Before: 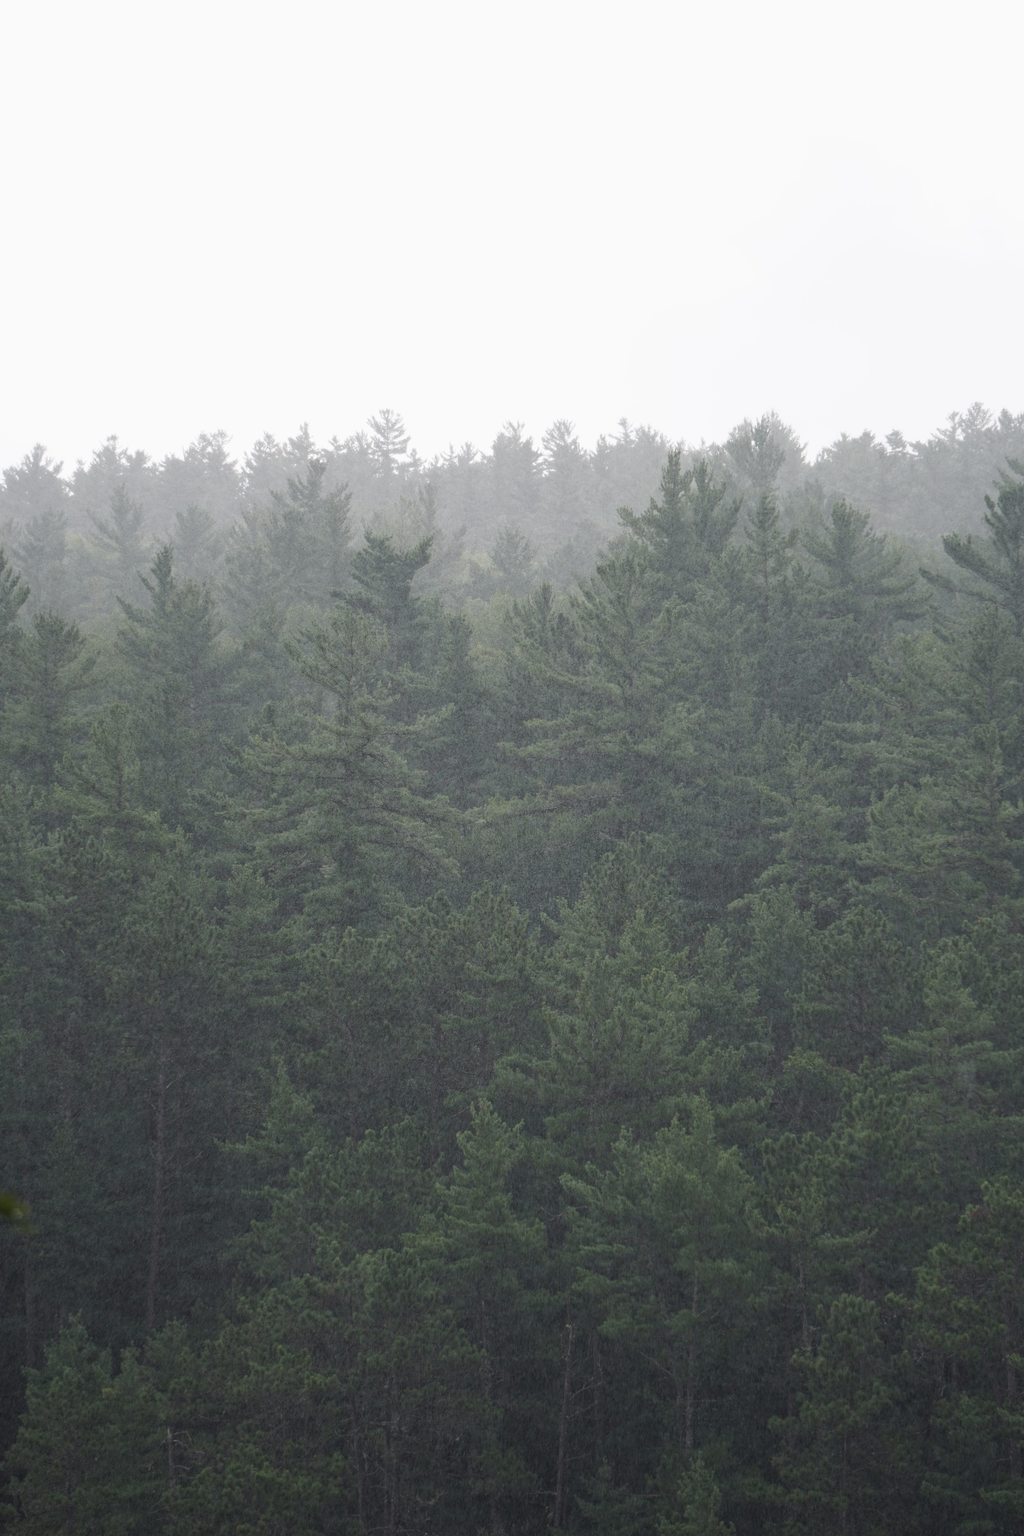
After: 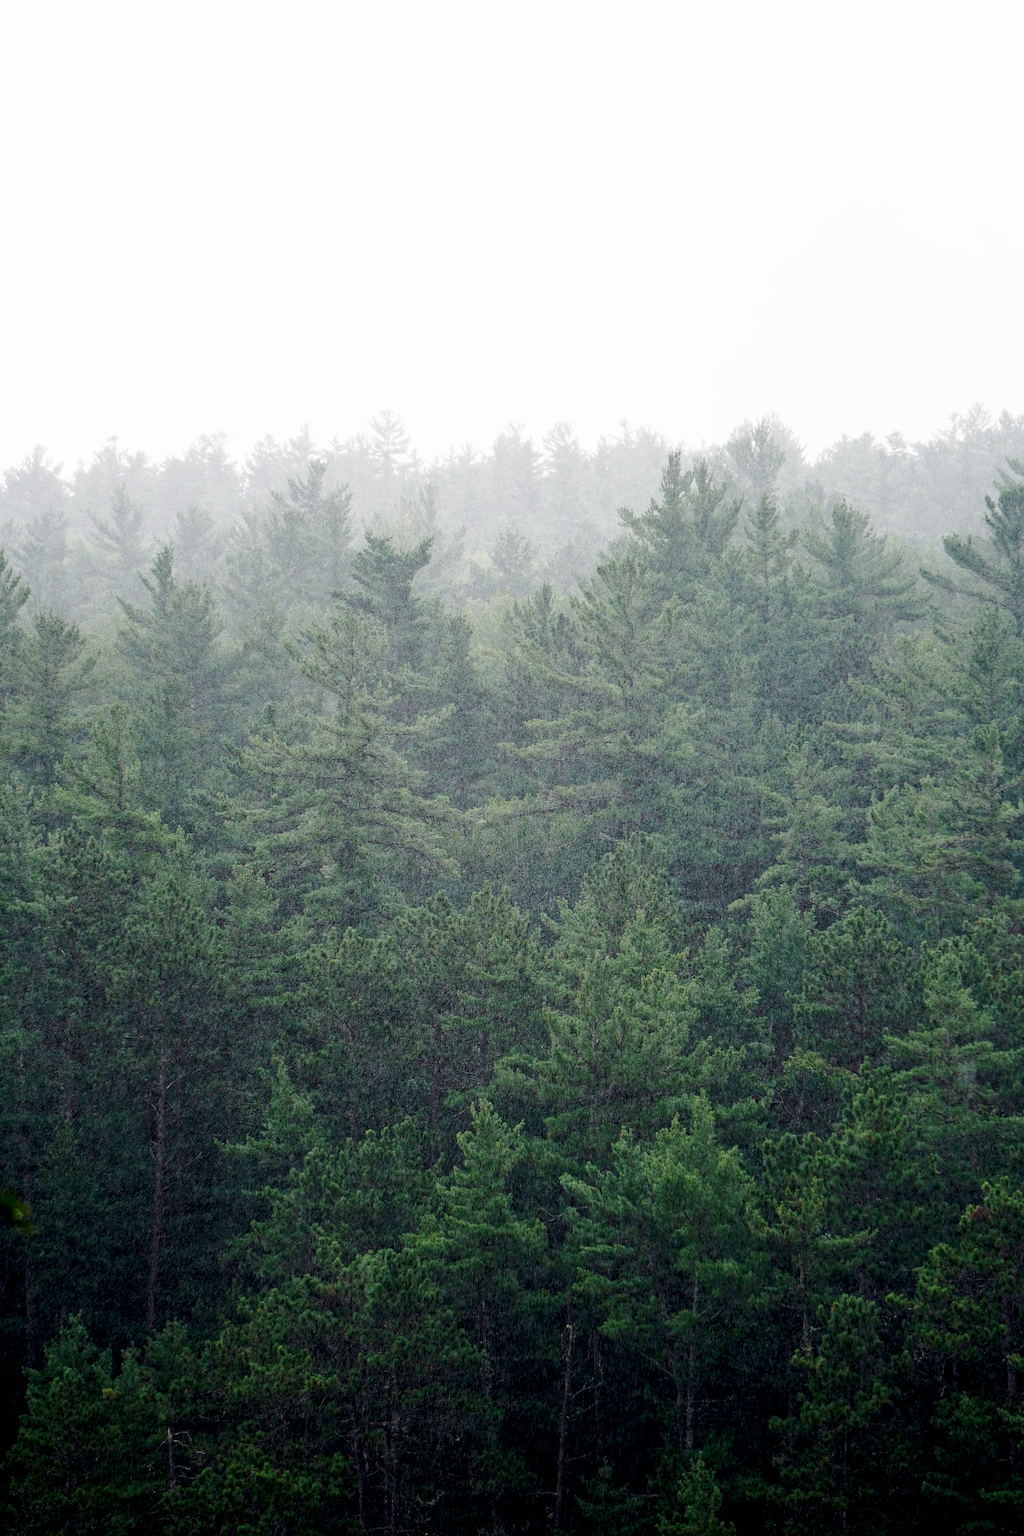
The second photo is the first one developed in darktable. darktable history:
exposure: black level correction 0.03, exposure -0.076 EV, compensate highlight preservation false
base curve: curves: ch0 [(0, 0) (0.028, 0.03) (0.121, 0.232) (0.46, 0.748) (0.859, 0.968) (1, 1)], preserve colors none
sharpen: on, module defaults
